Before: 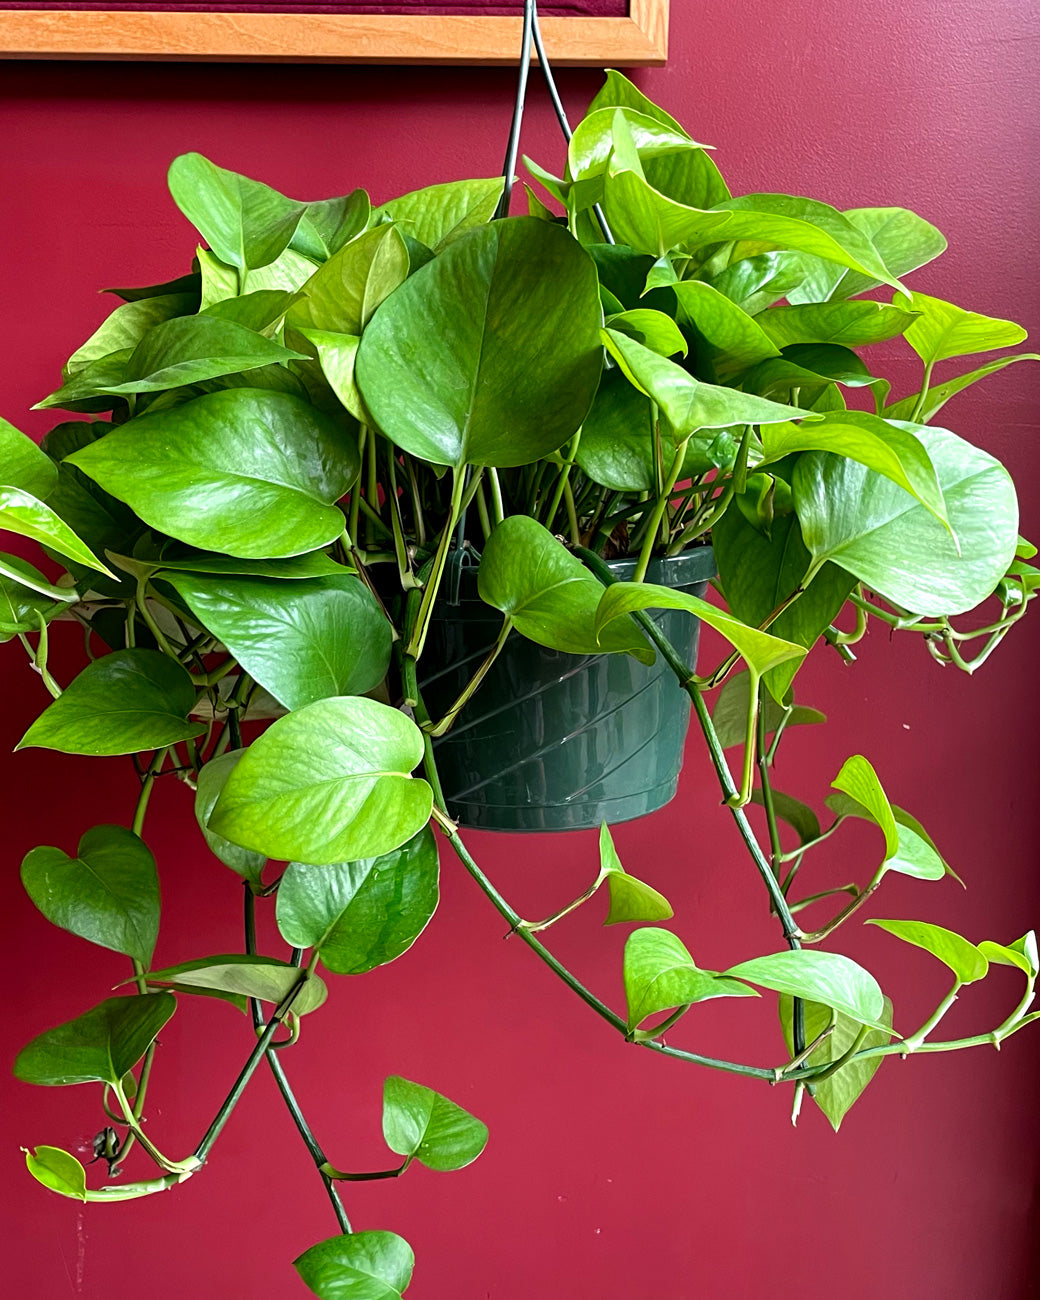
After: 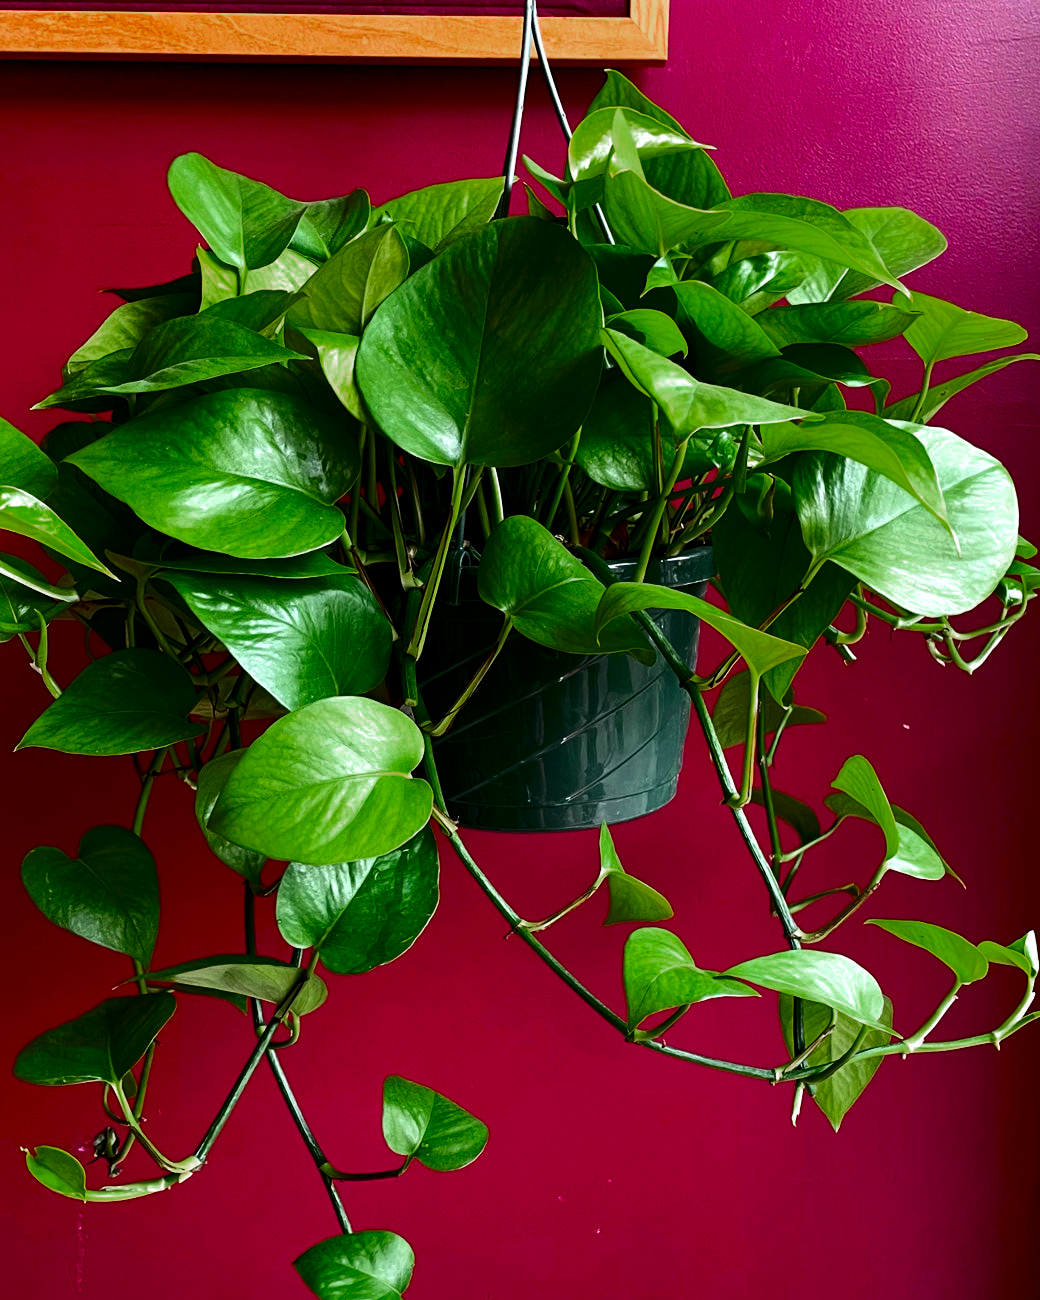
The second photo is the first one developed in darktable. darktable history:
contrast brightness saturation: contrast 0.24, brightness -0.24, saturation 0.14
color zones: curves: ch0 [(0, 0.48) (0.209, 0.398) (0.305, 0.332) (0.429, 0.493) (0.571, 0.5) (0.714, 0.5) (0.857, 0.5) (1, 0.48)]; ch1 [(0, 0.633) (0.143, 0.586) (0.286, 0.489) (0.429, 0.448) (0.571, 0.31) (0.714, 0.335) (0.857, 0.492) (1, 0.633)]; ch2 [(0, 0.448) (0.143, 0.498) (0.286, 0.5) (0.429, 0.5) (0.571, 0.5) (0.714, 0.5) (0.857, 0.5) (1, 0.448)]
